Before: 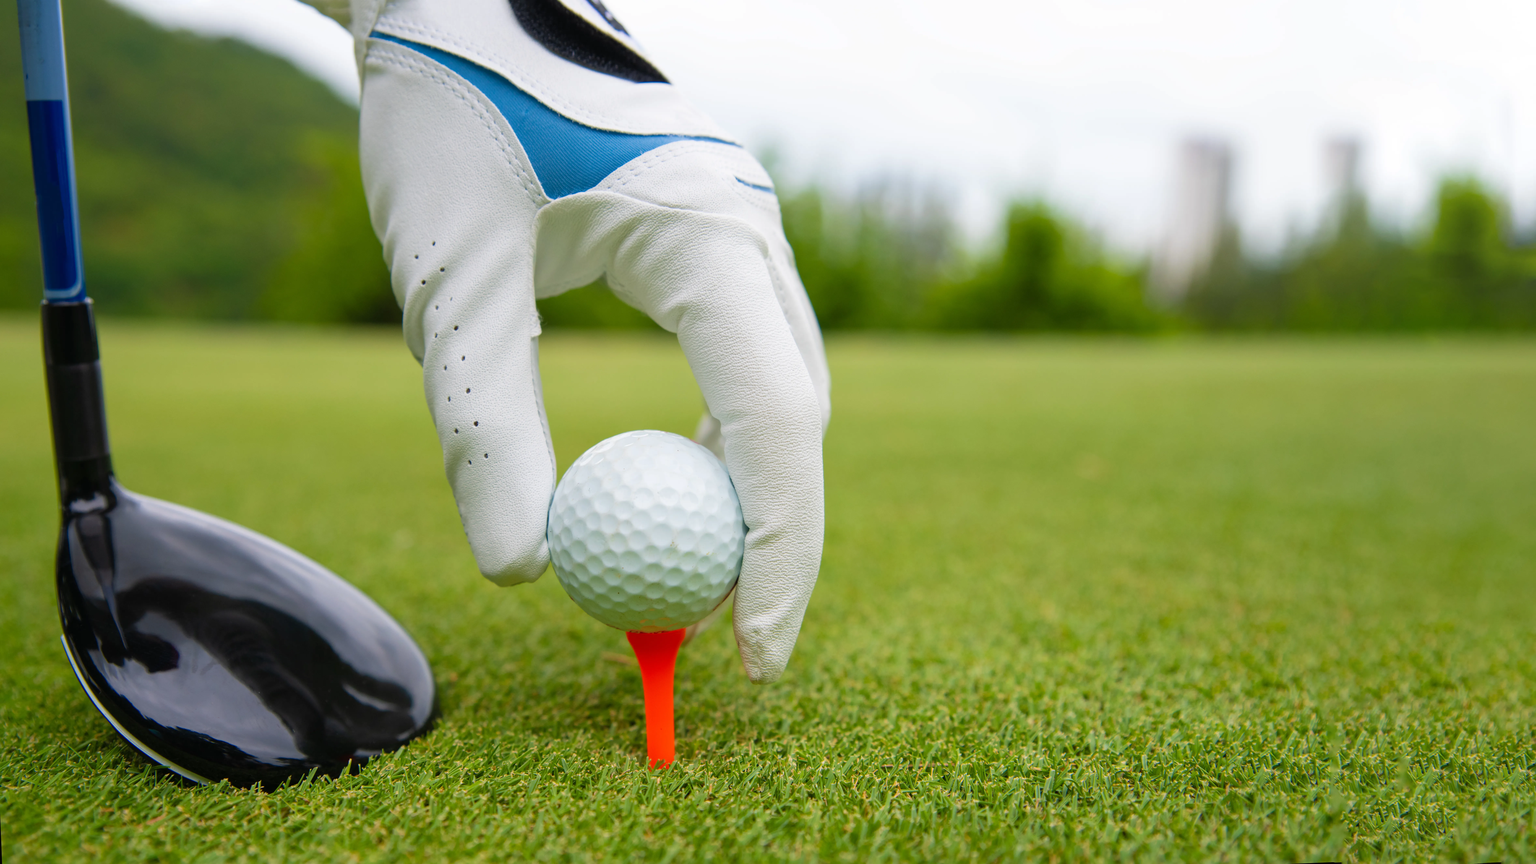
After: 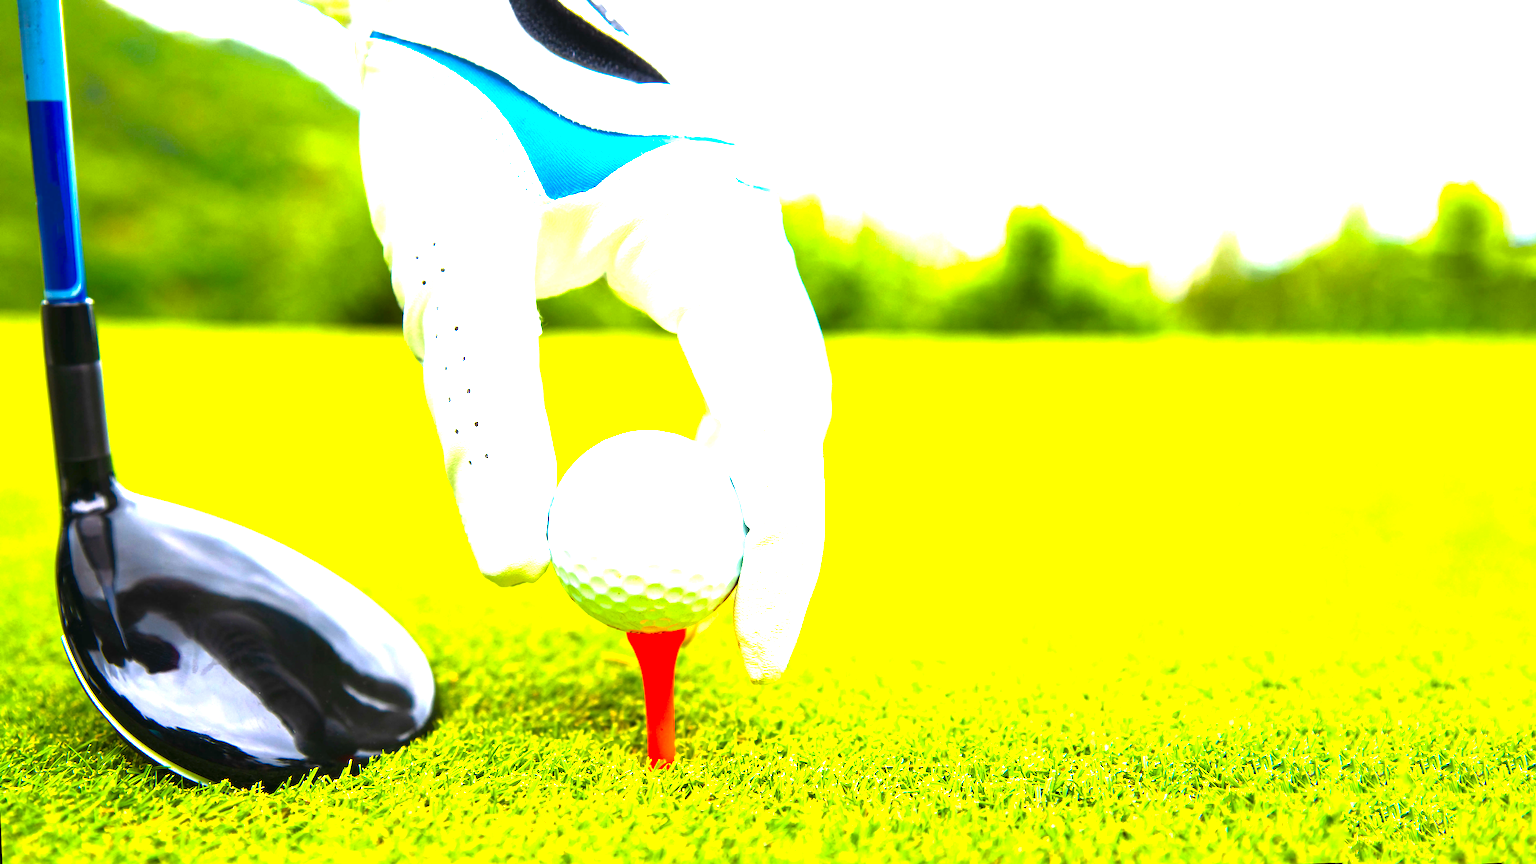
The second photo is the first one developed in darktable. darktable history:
color balance rgb: linear chroma grading › global chroma 25.625%, perceptual saturation grading › global saturation 0.252%, perceptual brilliance grading › global brilliance 34.349%, perceptual brilliance grading › highlights 50.722%, perceptual brilliance grading › mid-tones 59.636%, perceptual brilliance grading › shadows 34.549%, global vibrance 15.133%
